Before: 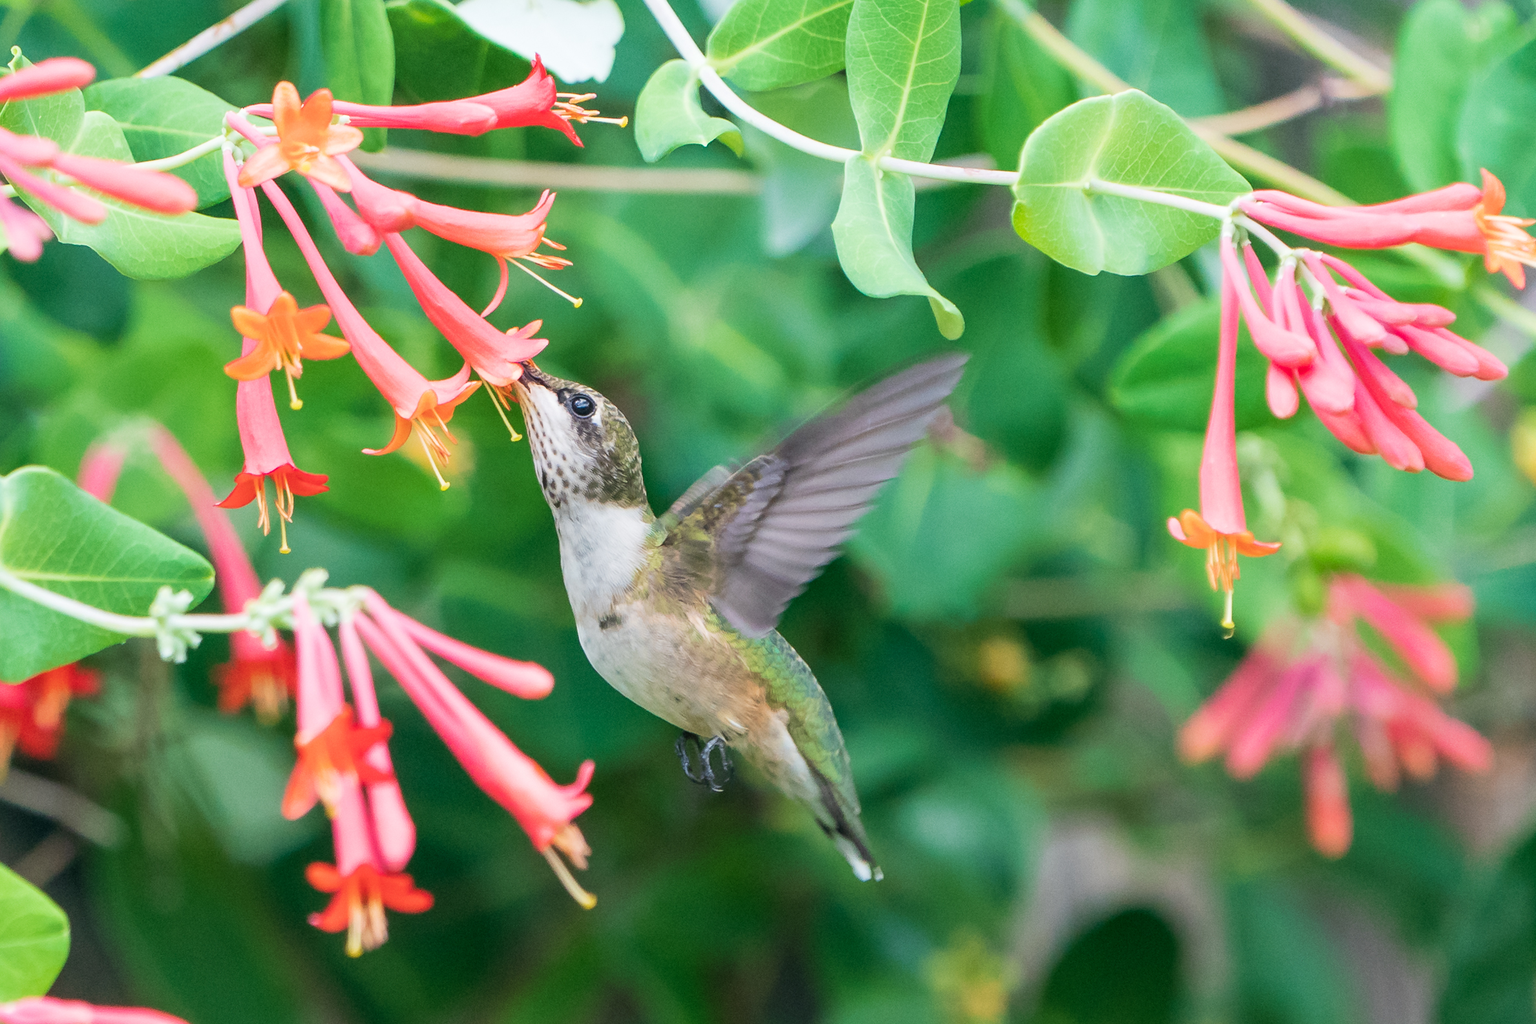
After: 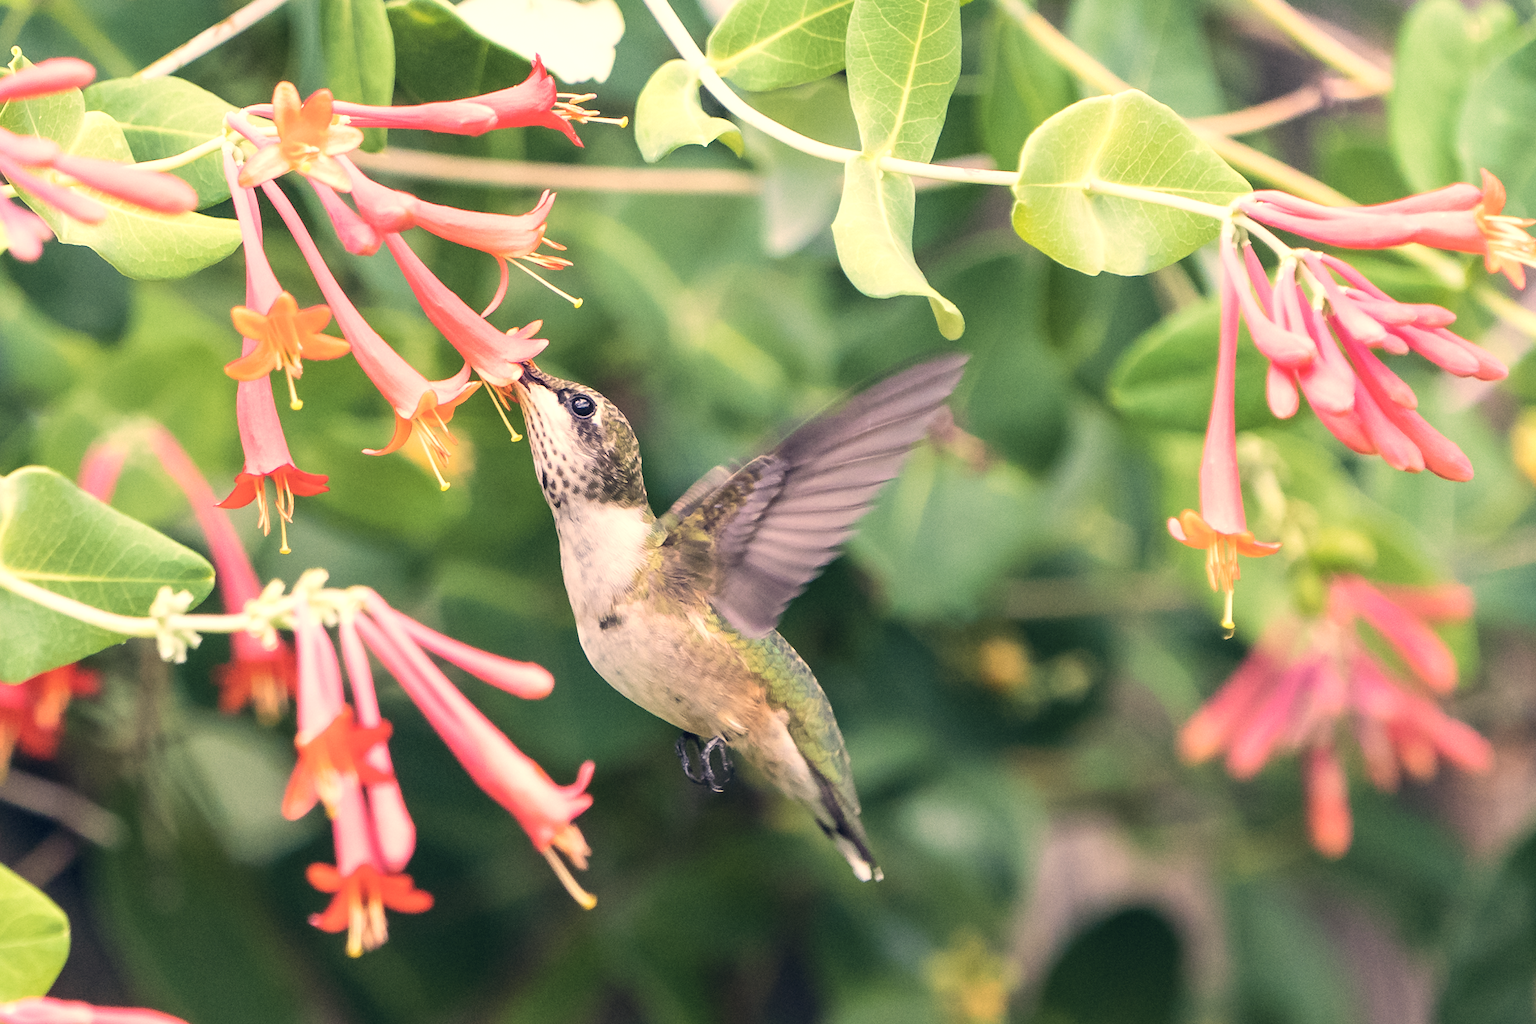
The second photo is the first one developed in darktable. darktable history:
color correction: highlights a* 19.59, highlights b* 27.98, shadows a* 3.4, shadows b* -16.7, saturation 0.725
tone equalizer: -8 EV -0.446 EV, -7 EV -0.36 EV, -6 EV -0.362 EV, -5 EV -0.233 EV, -3 EV 0.191 EV, -2 EV 0.338 EV, -1 EV 0.4 EV, +0 EV 0.402 EV, edges refinement/feathering 500, mask exposure compensation -1.57 EV, preserve details no
